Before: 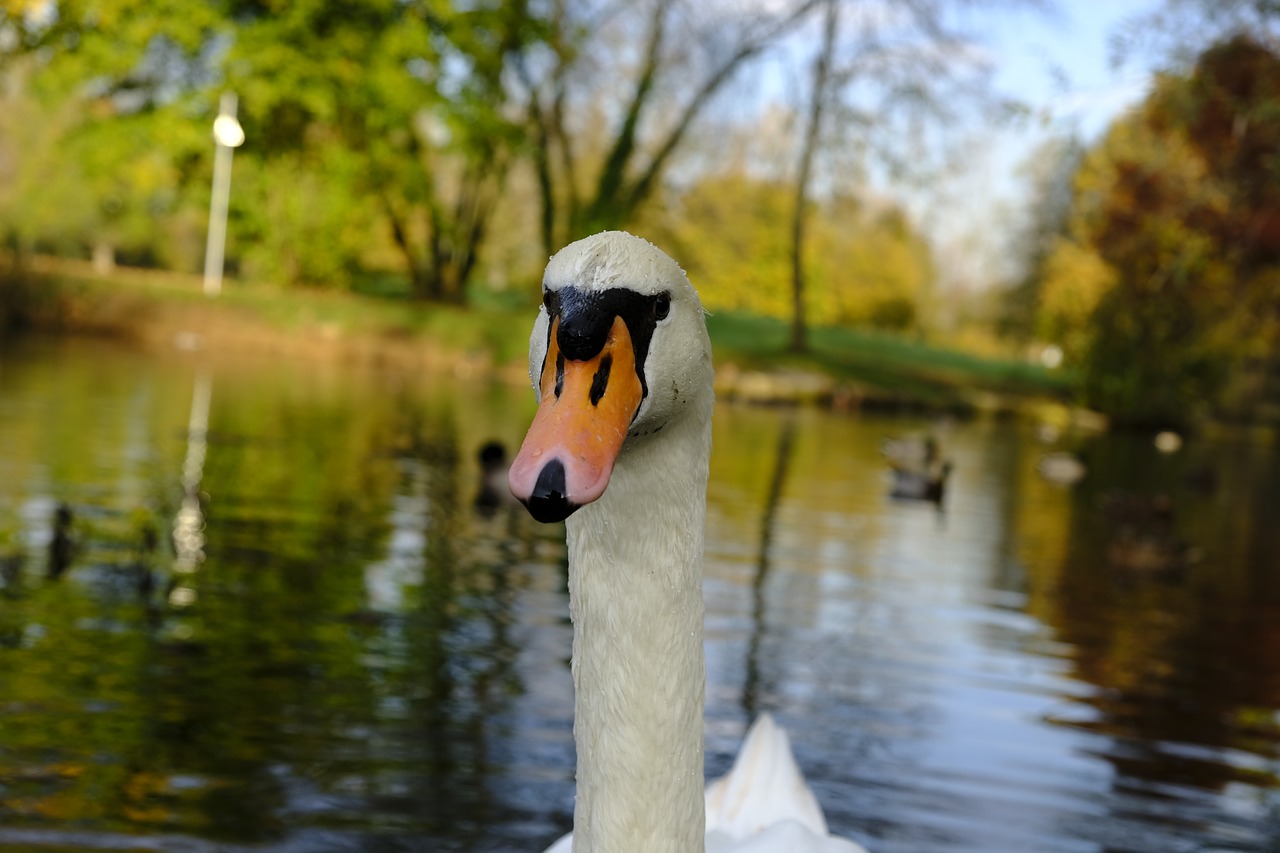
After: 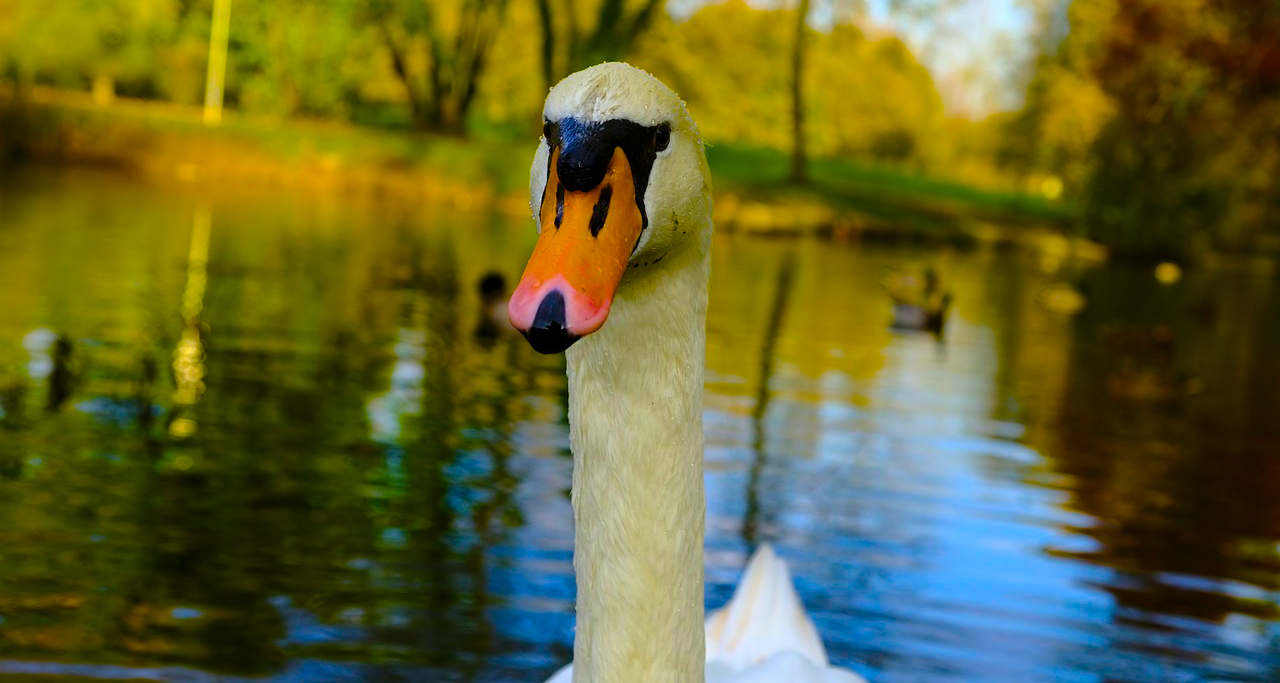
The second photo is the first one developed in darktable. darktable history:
crop and rotate: top 19.842%
color balance rgb: linear chroma grading › shadows 17.394%, linear chroma grading › highlights 60.895%, linear chroma grading › global chroma 49.647%, perceptual saturation grading › global saturation 34.96%, perceptual saturation grading › highlights -24.989%, perceptual saturation grading › shadows 49.51%, global vibrance 20%
